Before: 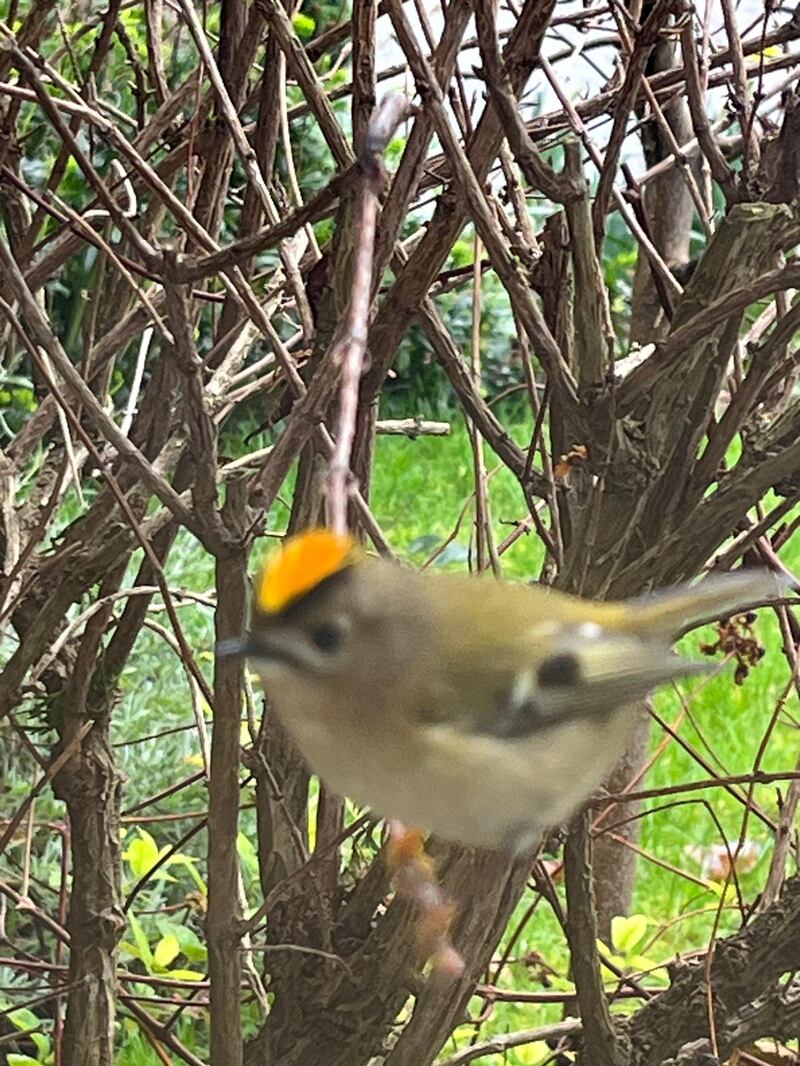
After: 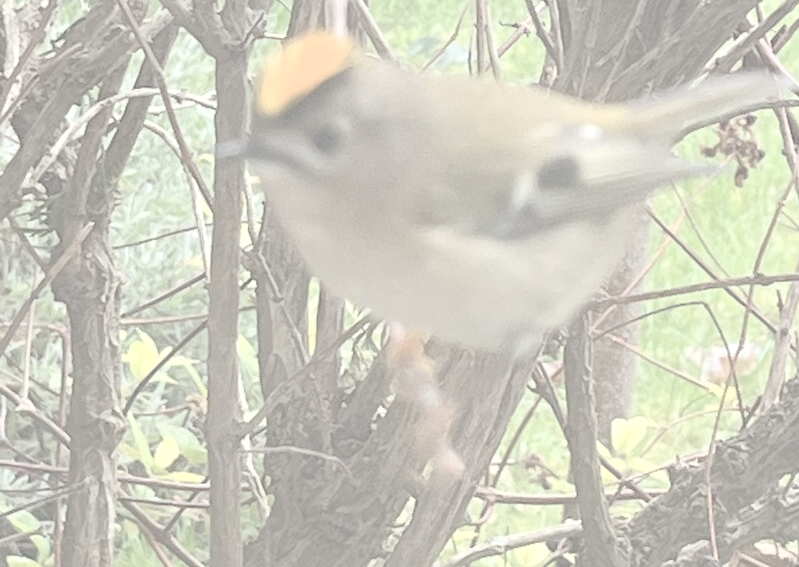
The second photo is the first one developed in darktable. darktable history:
crop and rotate: top 46.736%, right 0%
exposure: black level correction 0, exposure 1.001 EV, compensate highlight preservation false
contrast brightness saturation: contrast -0.334, brightness 0.746, saturation -0.767
